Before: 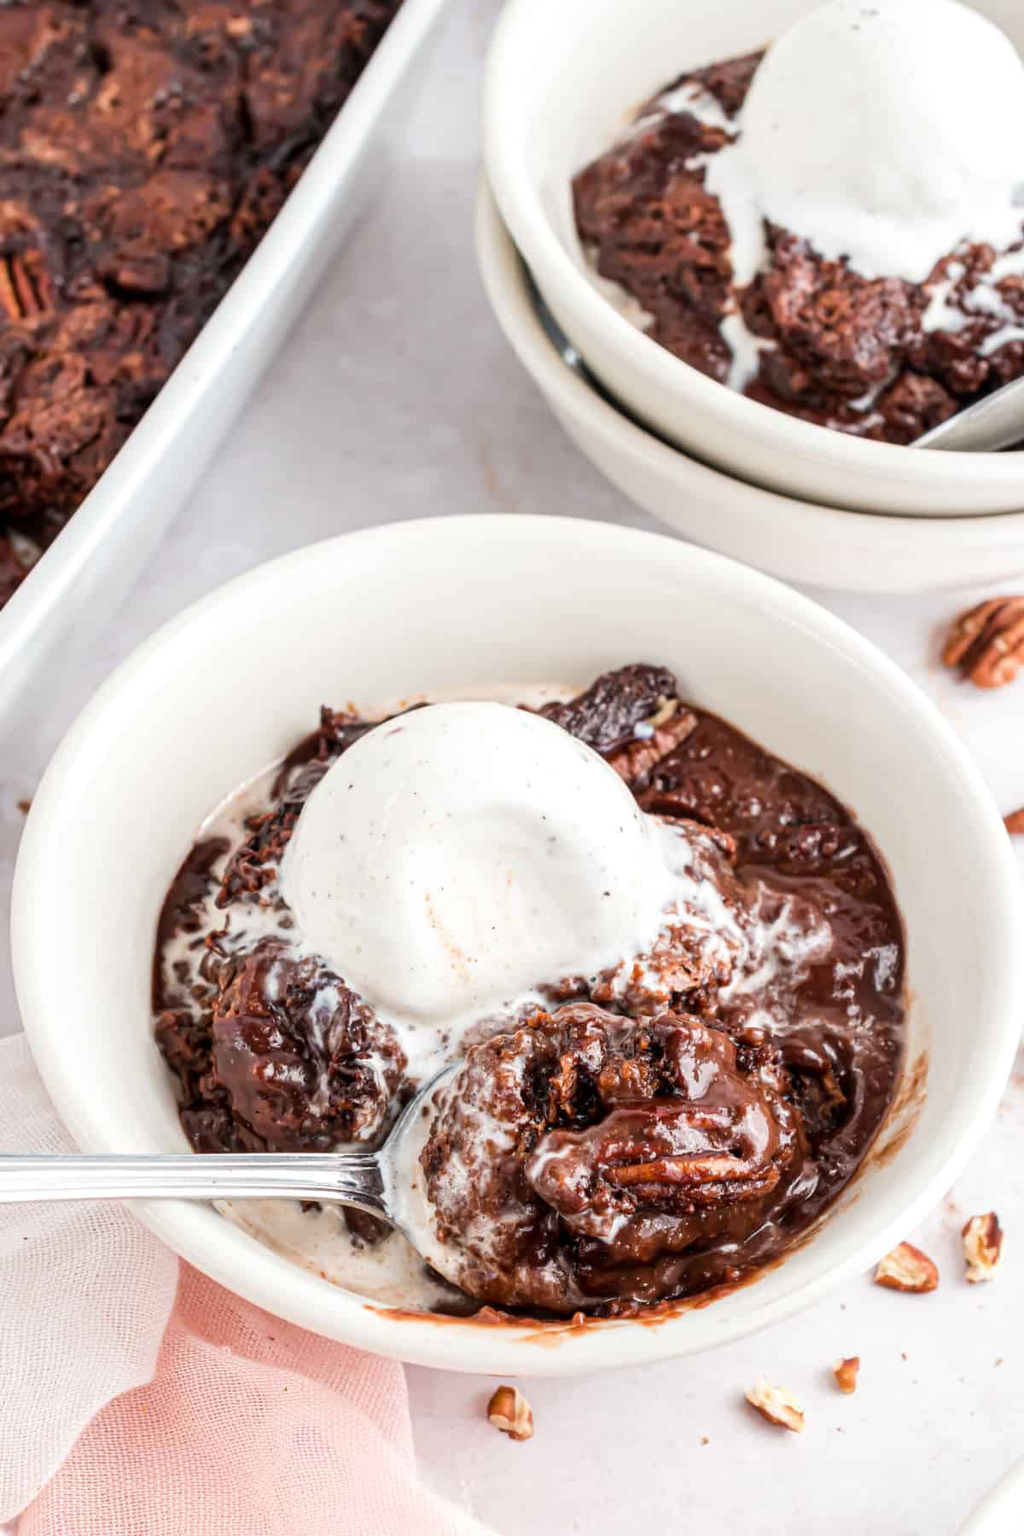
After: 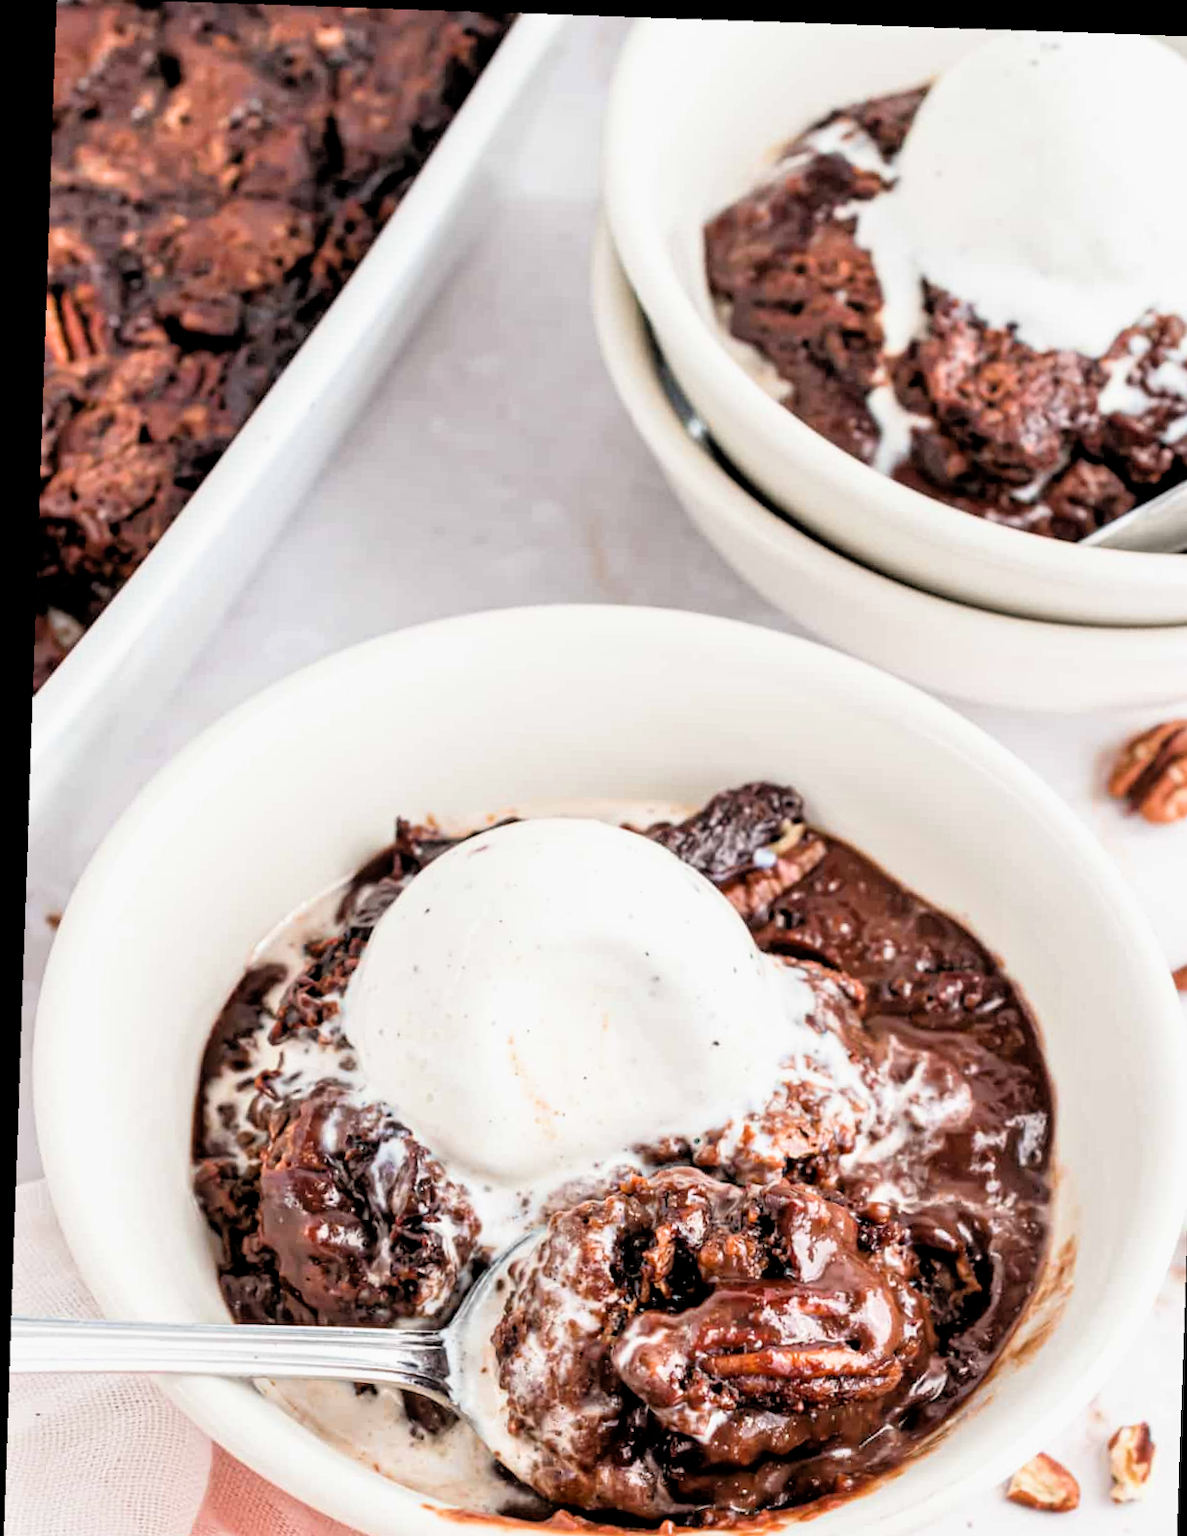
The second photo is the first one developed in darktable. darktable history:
crop and rotate: angle 0.2°, left 0.275%, right 3.127%, bottom 14.18%
filmic rgb: black relative exposure -3.72 EV, white relative exposure 2.77 EV, dynamic range scaling -5.32%, hardness 3.03
tone equalizer: -8 EV 1 EV, -7 EV 1 EV, -6 EV 1 EV, -5 EV 1 EV, -4 EV 1 EV, -3 EV 0.75 EV, -2 EV 0.5 EV, -1 EV 0.25 EV
rotate and perspective: rotation 2.17°, automatic cropping off
